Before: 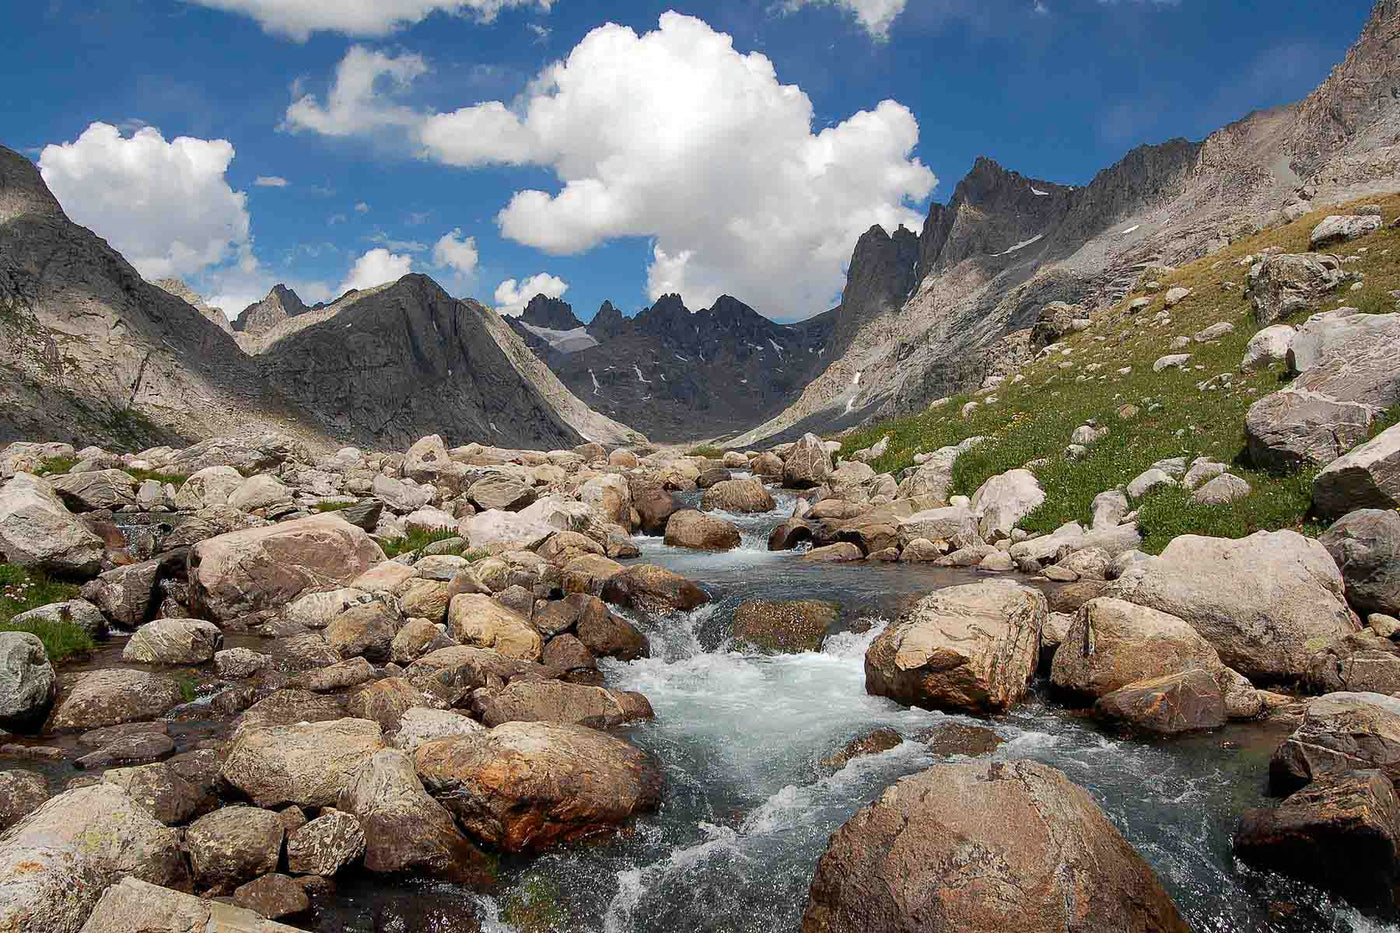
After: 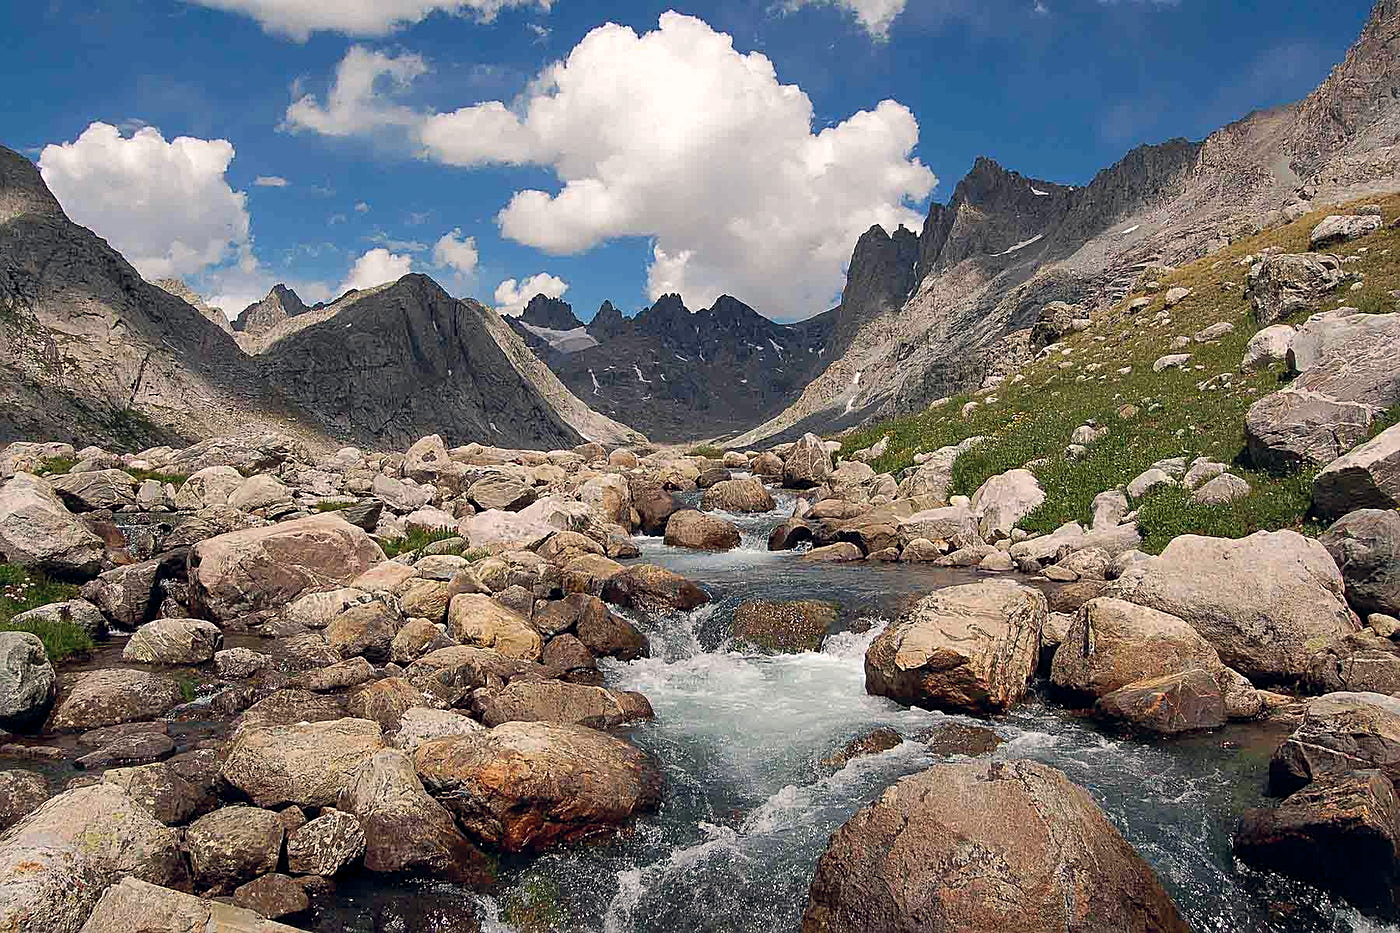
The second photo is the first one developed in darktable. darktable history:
sharpen: on, module defaults
color balance rgb: shadows lift › hue 87.51°, highlights gain › chroma 1.62%, highlights gain › hue 55.1°, global offset › chroma 0.06%, global offset › hue 253.66°, linear chroma grading › global chroma 0.5%
